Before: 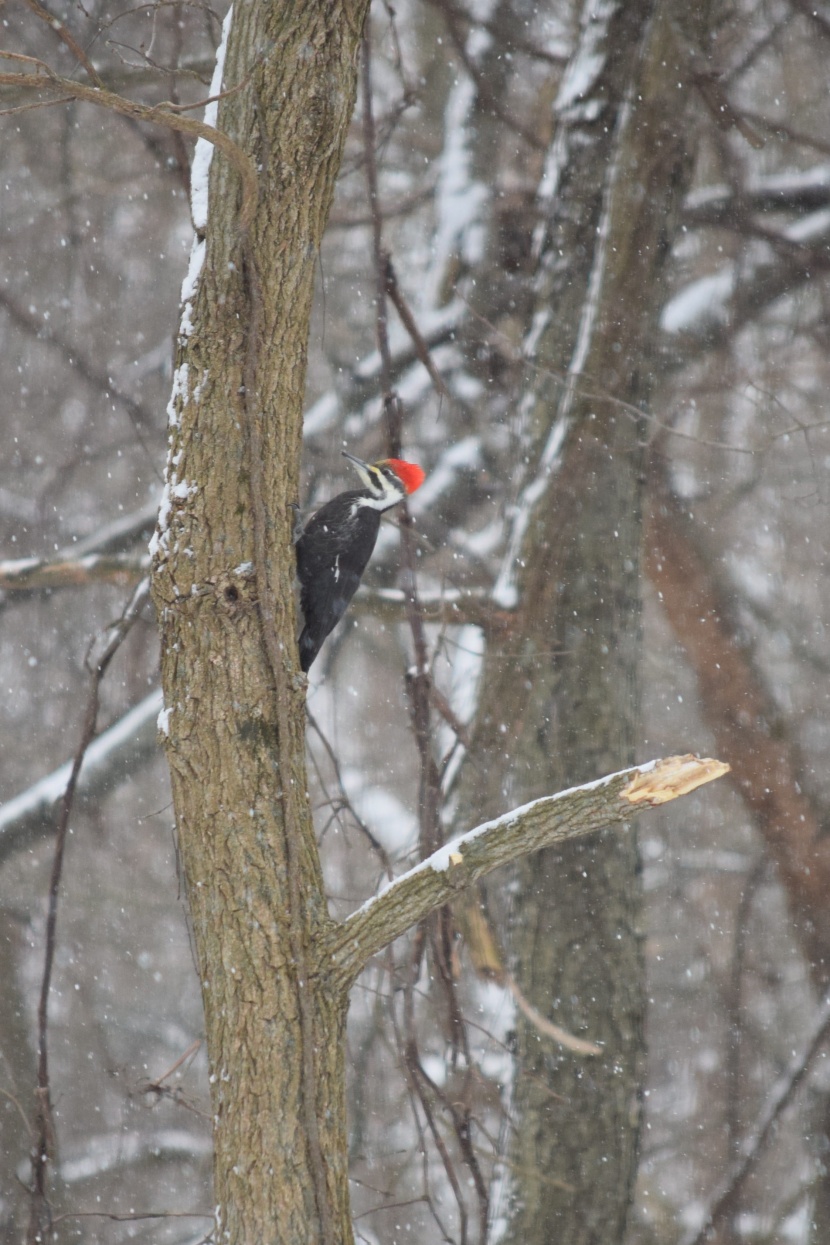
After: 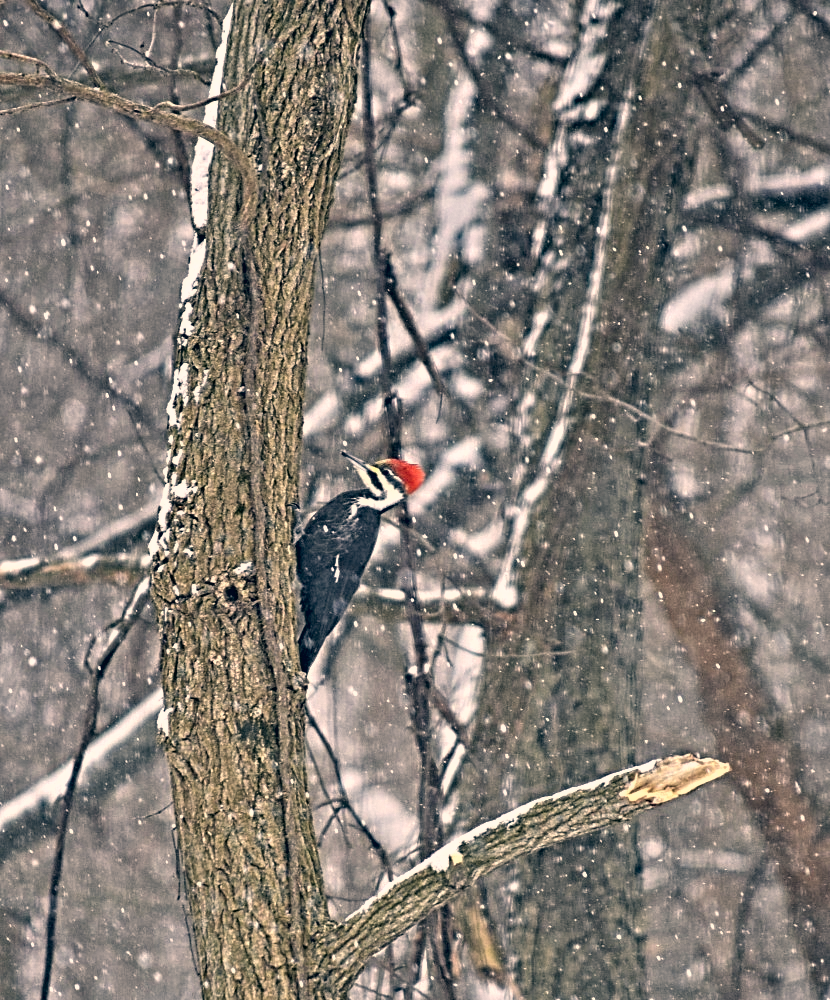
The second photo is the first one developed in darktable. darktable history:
color correction: highlights a* 10.32, highlights b* 14.66, shadows a* -9.59, shadows b* -15.02
crop: bottom 19.644%
shadows and highlights: radius 108.52, shadows 40.68, highlights -72.88, low approximation 0.01, soften with gaussian
contrast equalizer: octaves 7, y [[0.406, 0.494, 0.589, 0.753, 0.877, 0.999], [0.5 ×6], [0.5 ×6], [0 ×6], [0 ×6]]
